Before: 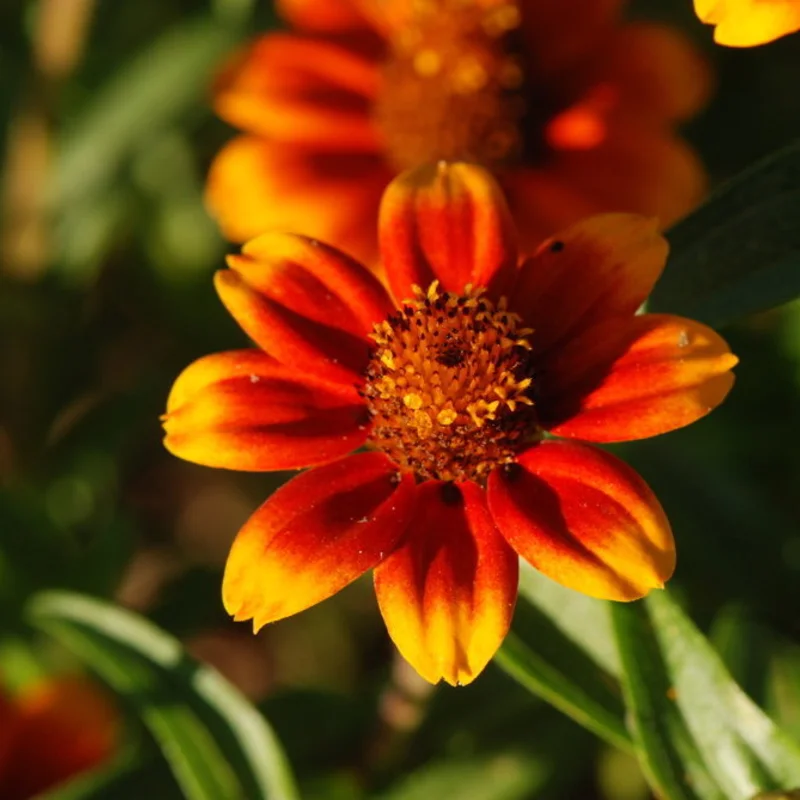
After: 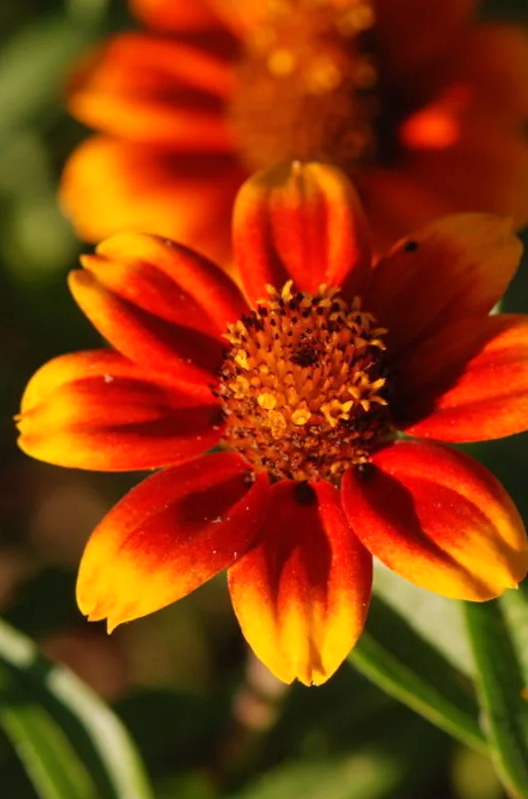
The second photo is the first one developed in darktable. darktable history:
crop and rotate: left 18.442%, right 15.508%
white balance: red 1.05, blue 1.072
